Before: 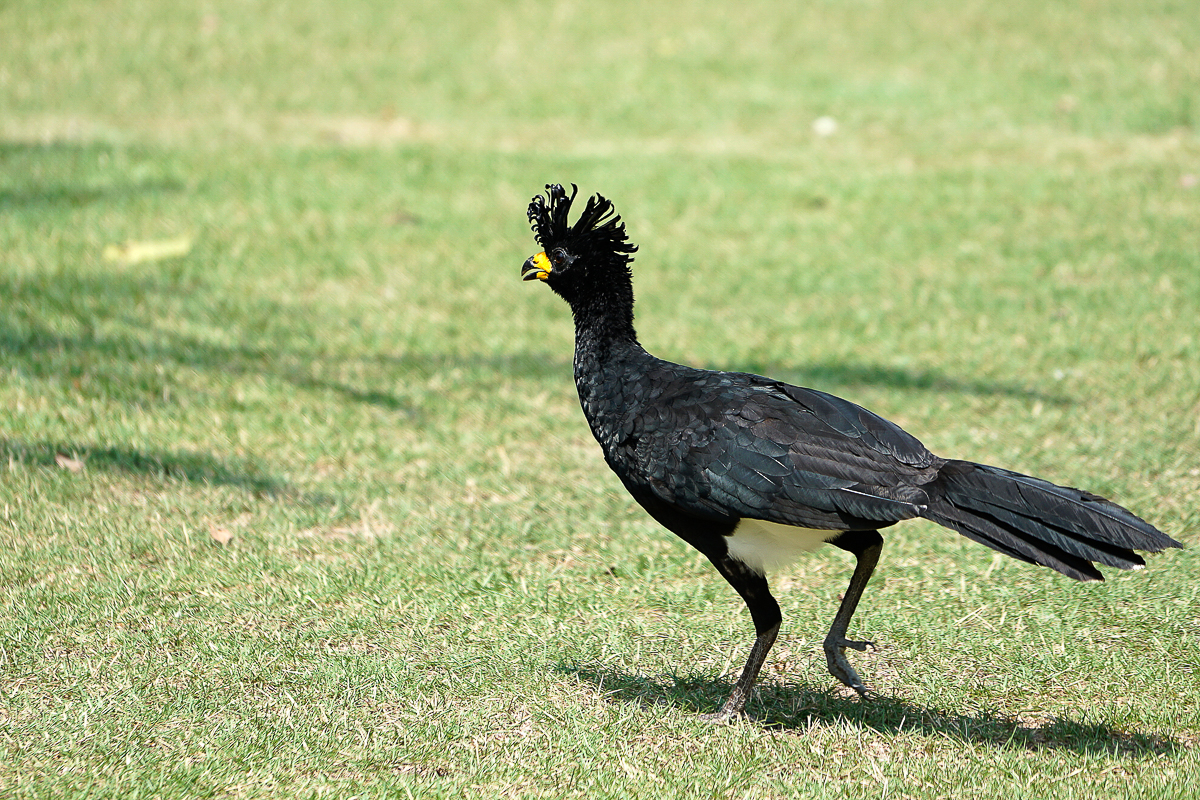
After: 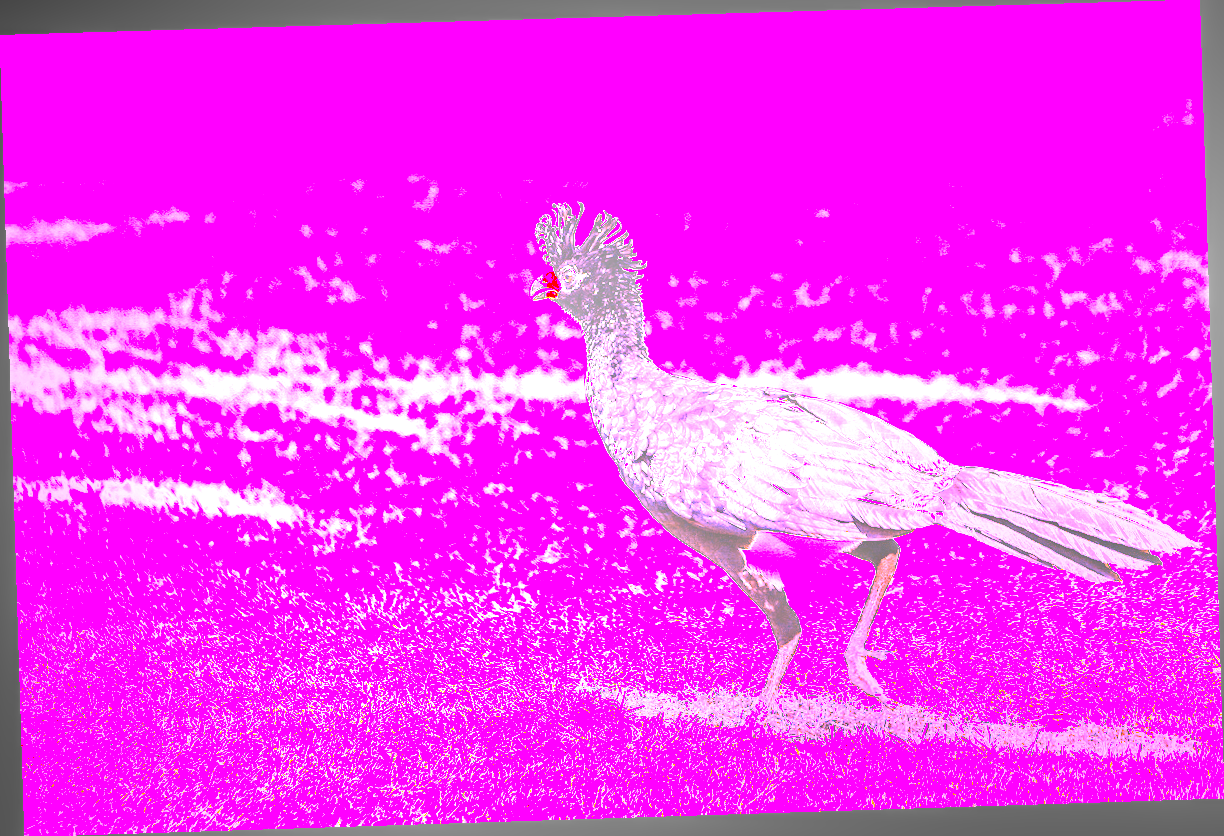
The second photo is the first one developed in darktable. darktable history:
white balance: red 8, blue 8
local contrast: on, module defaults
rotate and perspective: rotation -1.77°, lens shift (horizontal) 0.004, automatic cropping off
